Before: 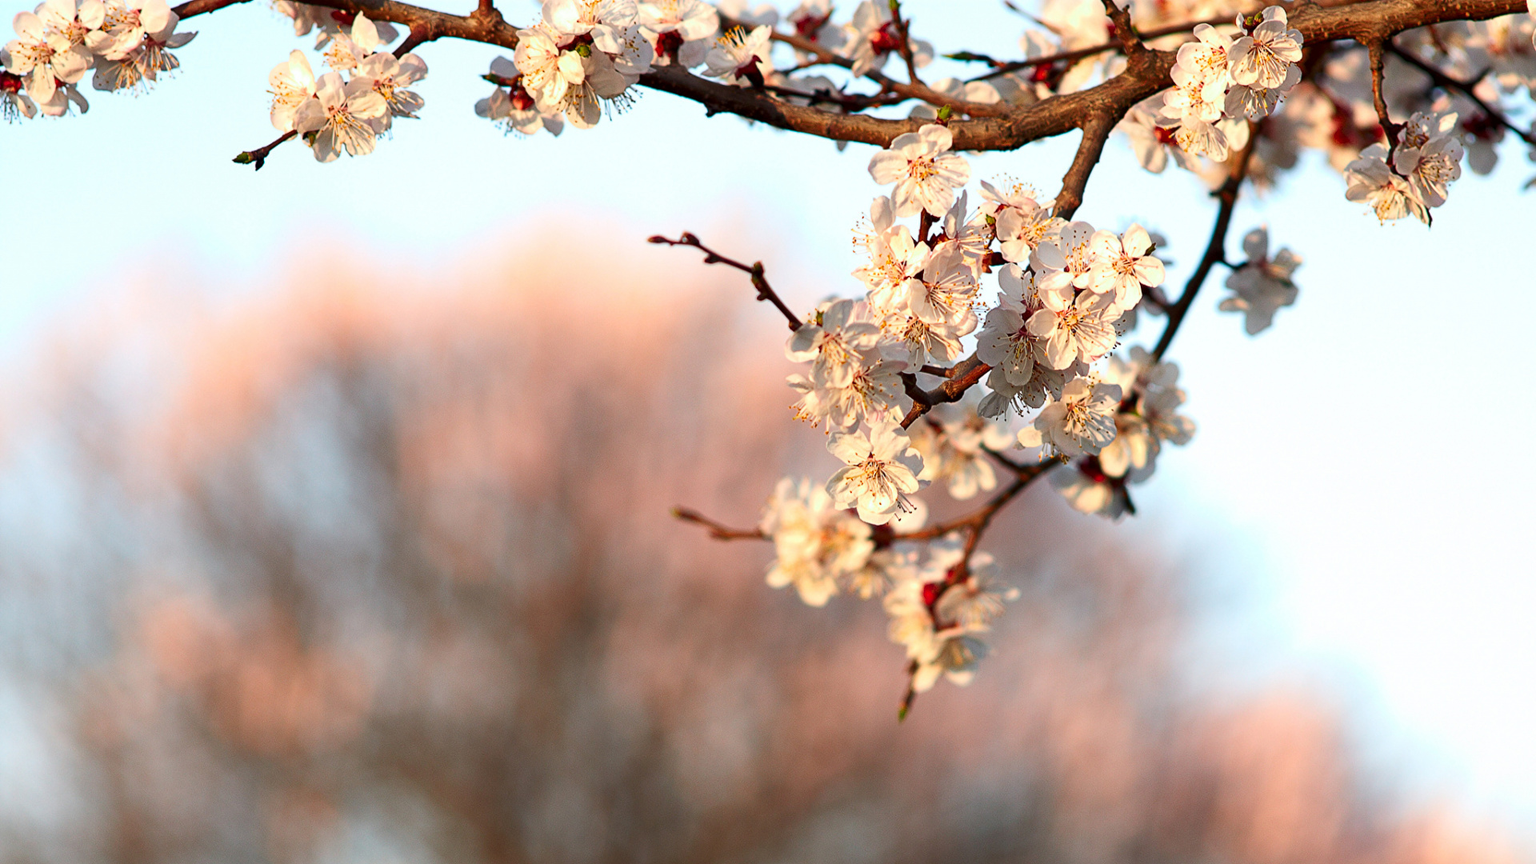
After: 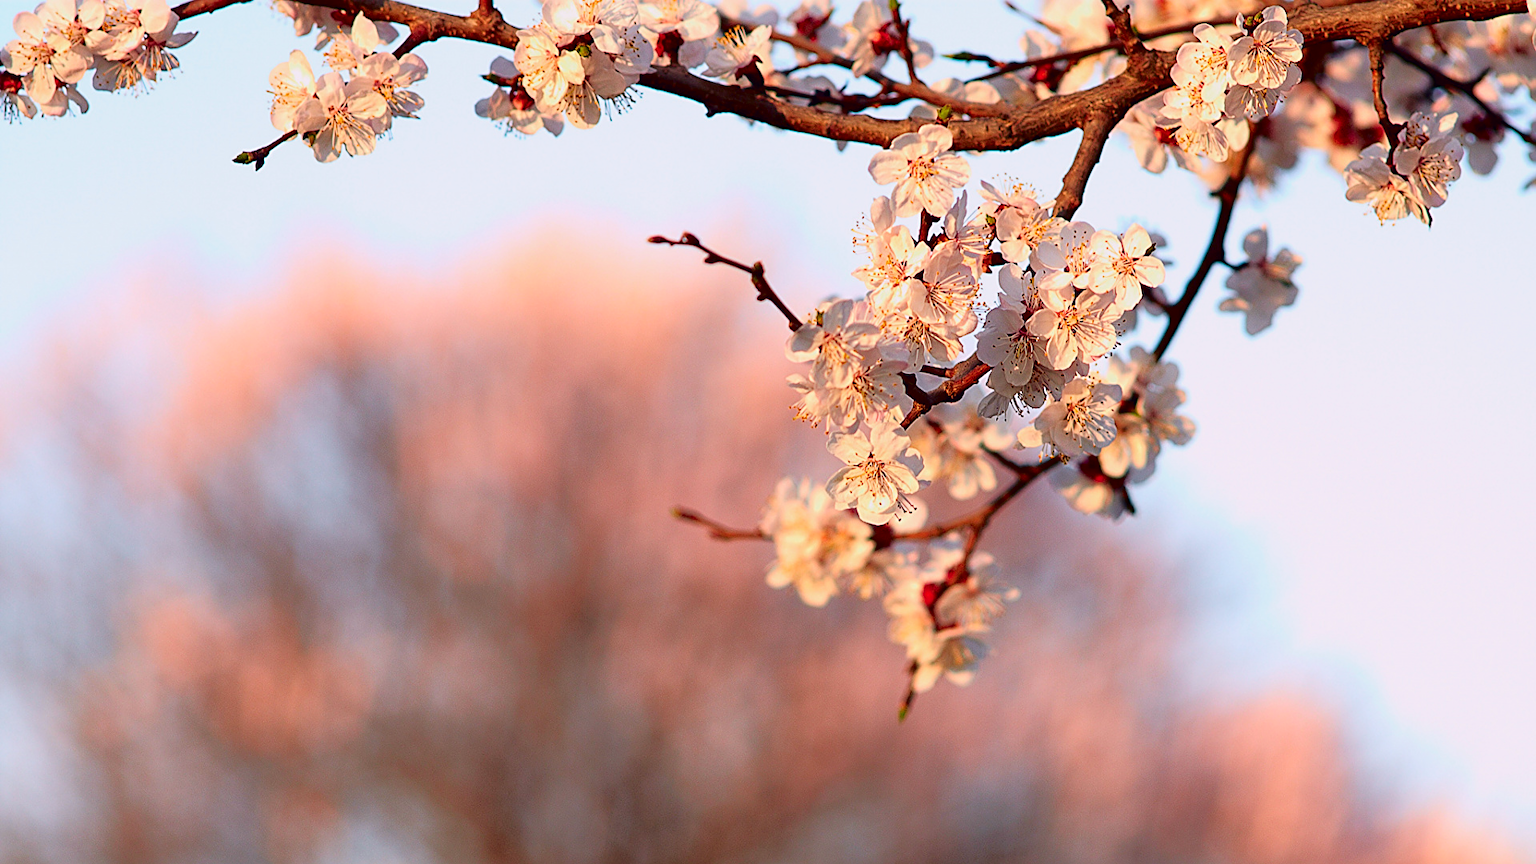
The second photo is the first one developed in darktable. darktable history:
sharpen: on, module defaults
color balance rgb: contrast -10%
tone curve: curves: ch0 [(0, 0) (0.126, 0.061) (0.362, 0.382) (0.498, 0.498) (0.706, 0.712) (1, 1)]; ch1 [(0, 0) (0.5, 0.522) (0.55, 0.586) (1, 1)]; ch2 [(0, 0) (0.44, 0.424) (0.5, 0.482) (0.537, 0.538) (1, 1)], color space Lab, independent channels, preserve colors none
